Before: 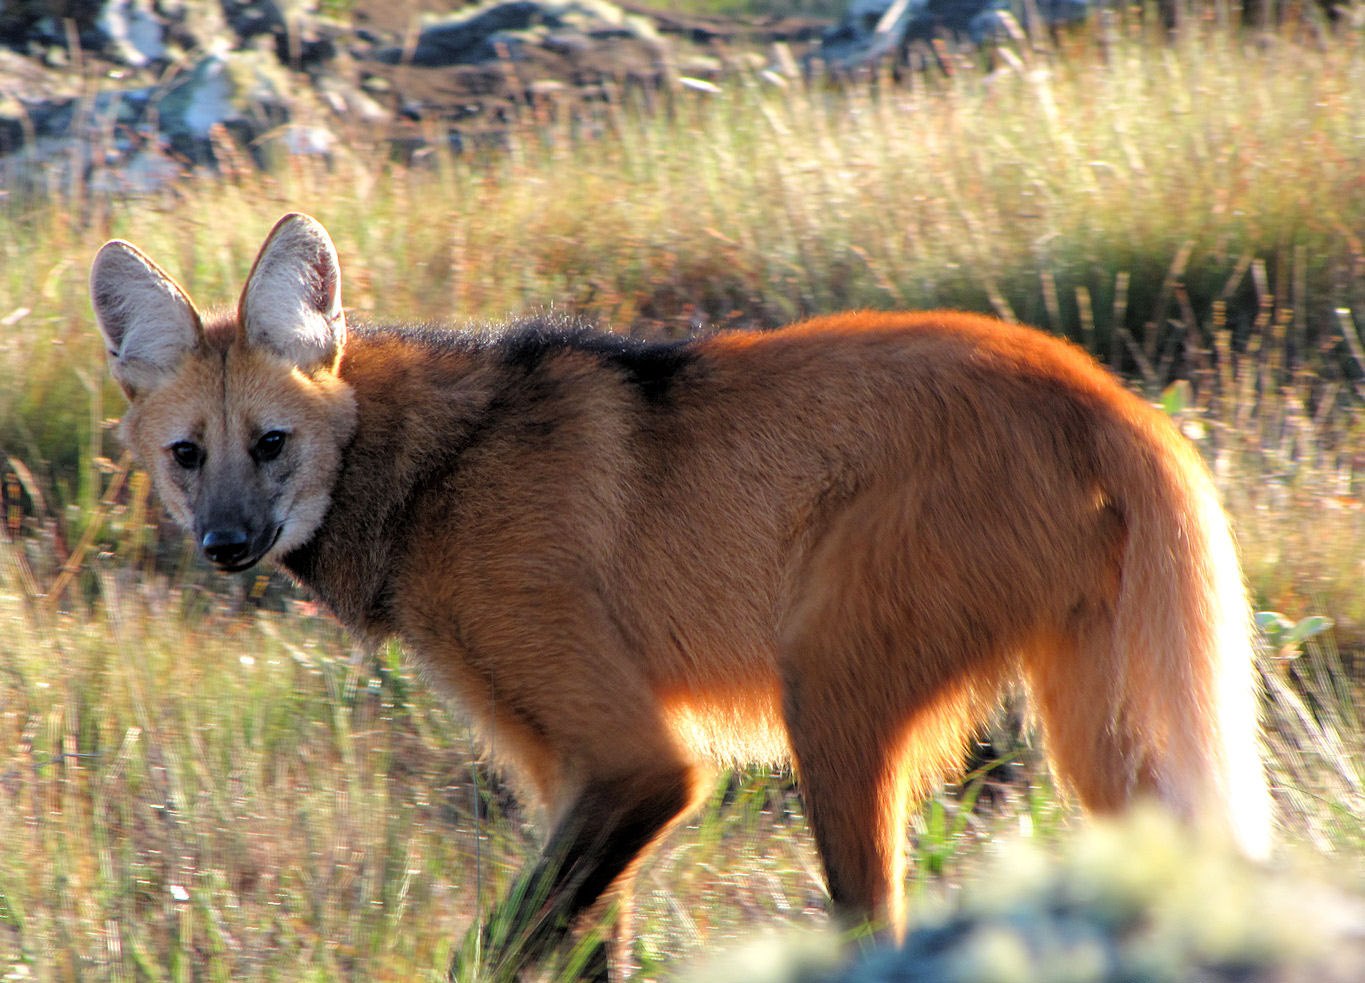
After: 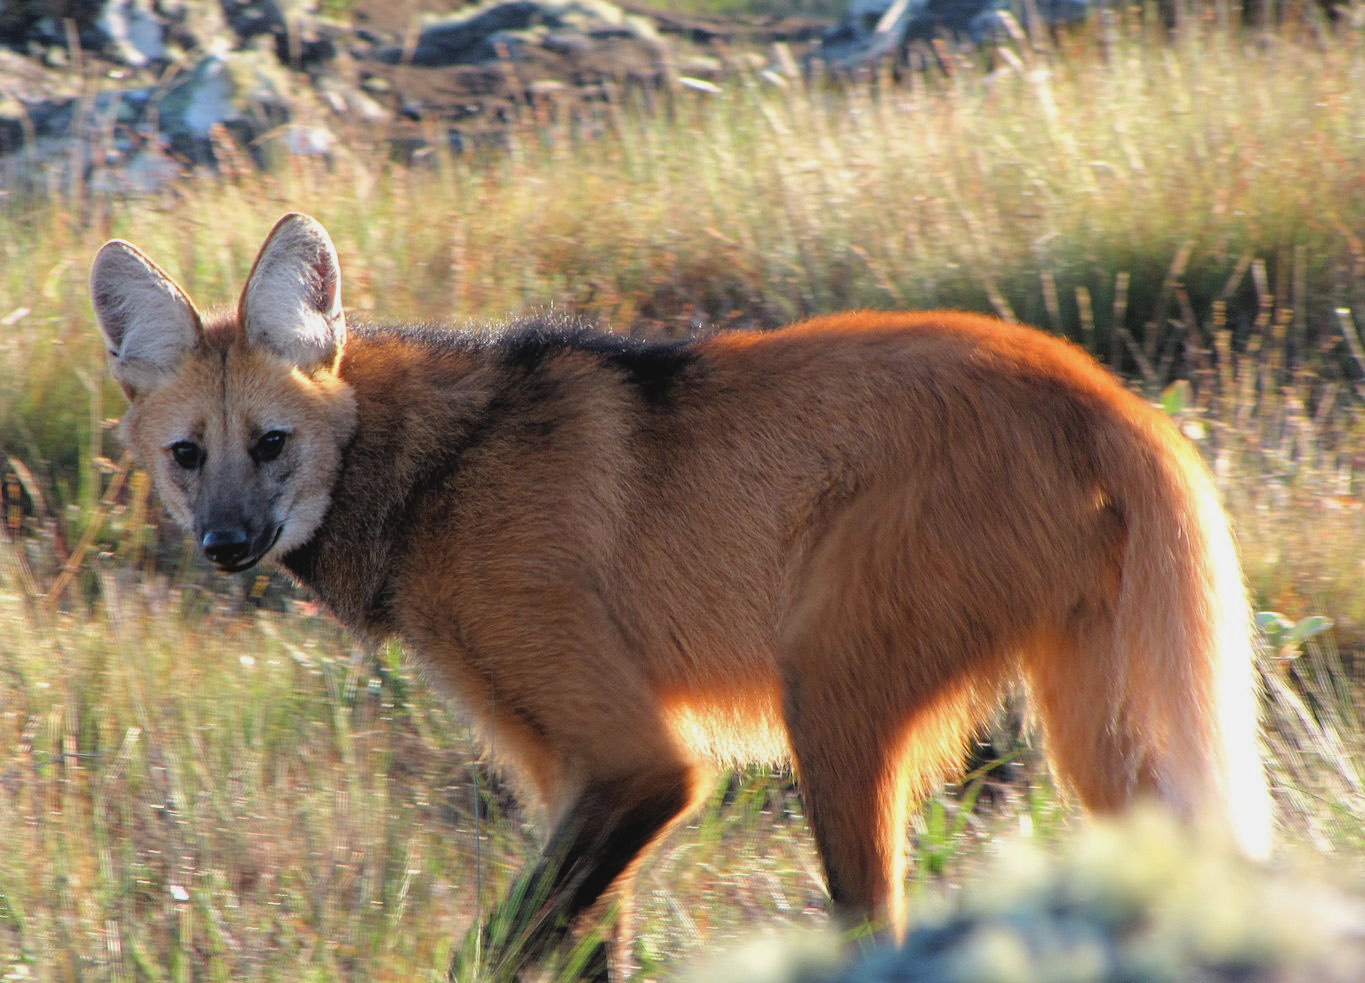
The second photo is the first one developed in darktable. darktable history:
contrast brightness saturation: contrast -0.097, saturation -0.093
